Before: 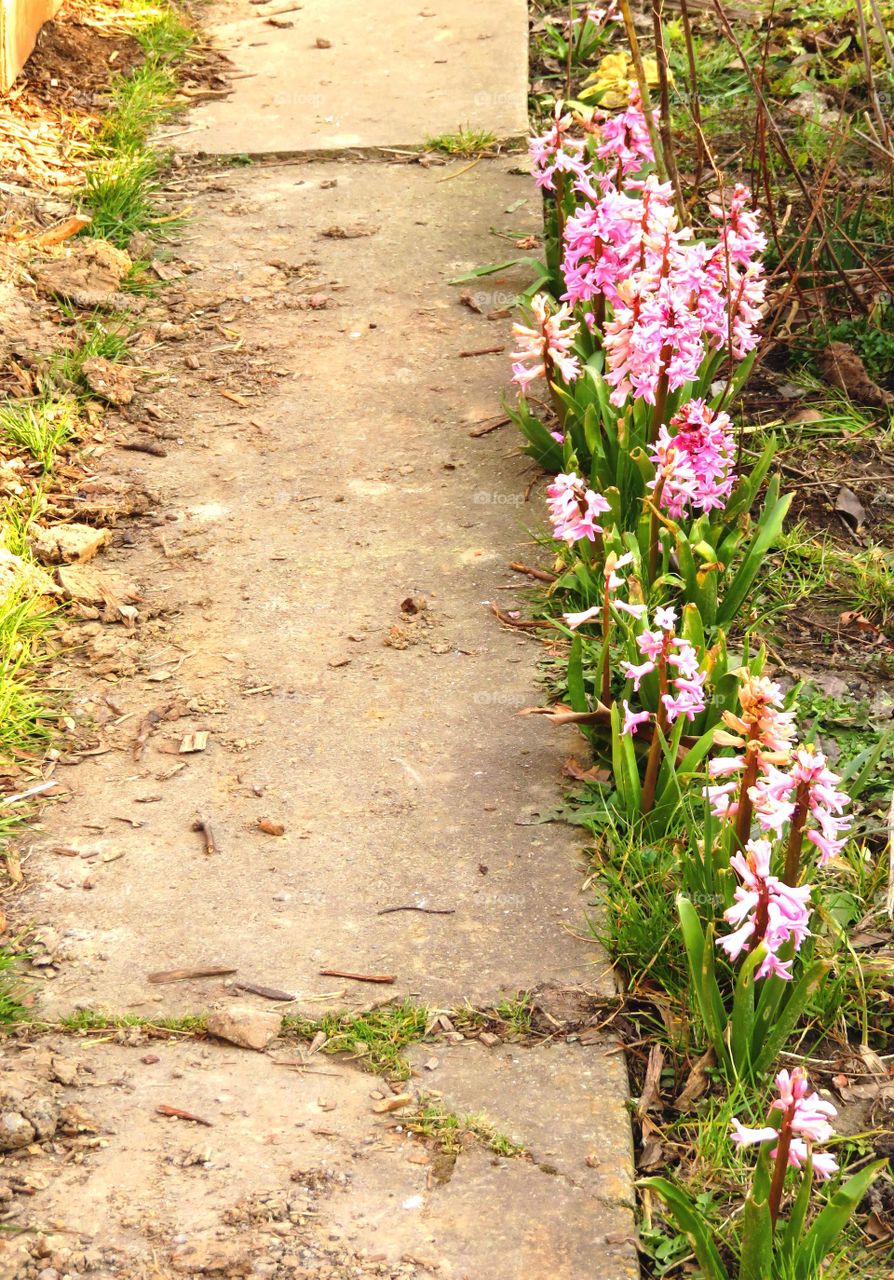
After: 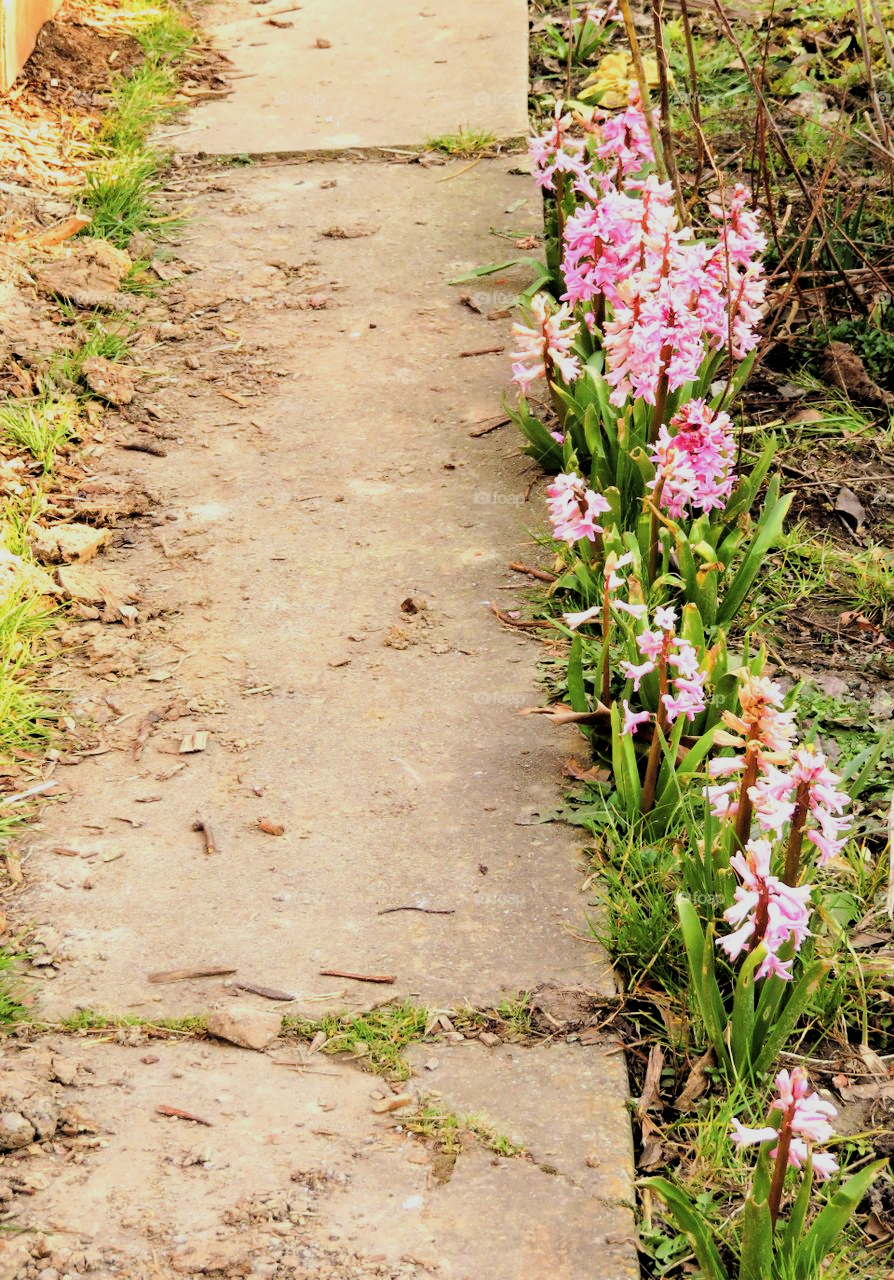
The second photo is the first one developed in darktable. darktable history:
shadows and highlights: radius 47.13, white point adjustment 6.63, compress 79.52%, soften with gaussian
filmic rgb: black relative exposure -4.3 EV, white relative exposure 4.56 EV, threshold 2.96 EV, hardness 2.38, contrast 1.052, iterations of high-quality reconstruction 10, enable highlight reconstruction true
